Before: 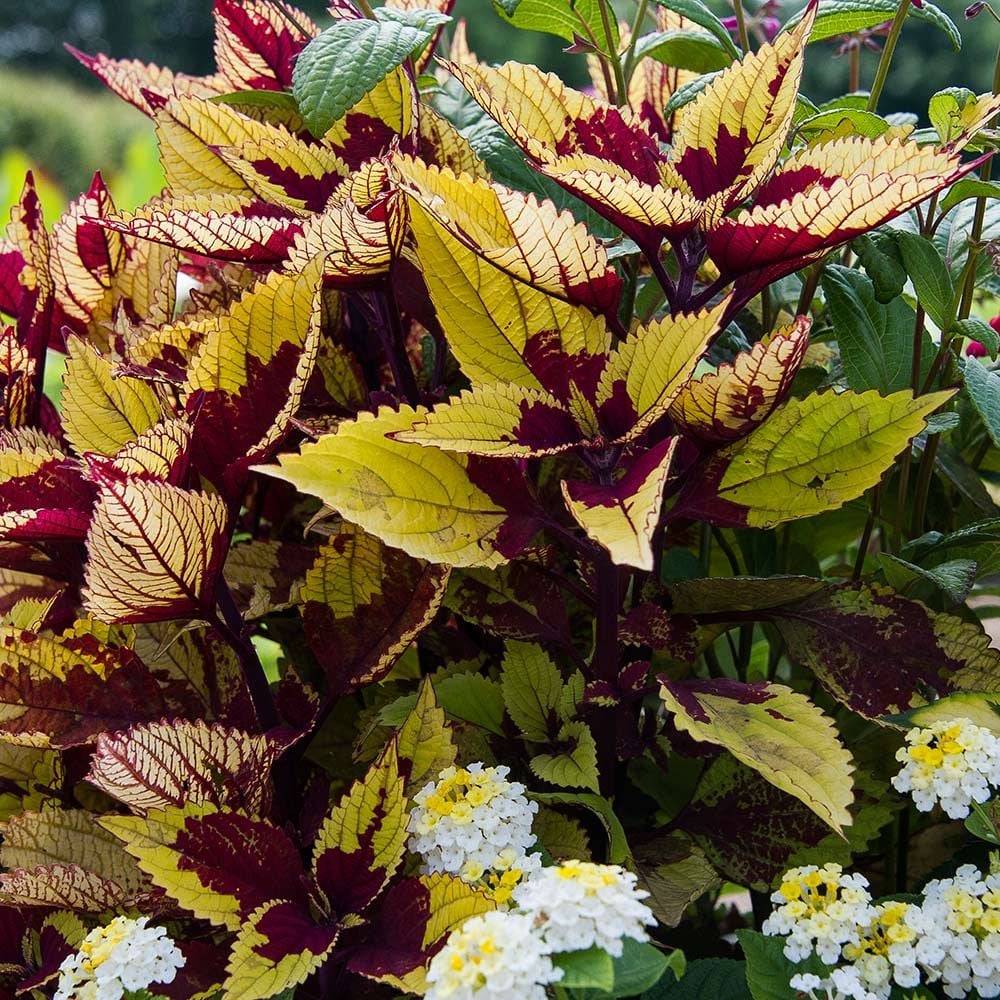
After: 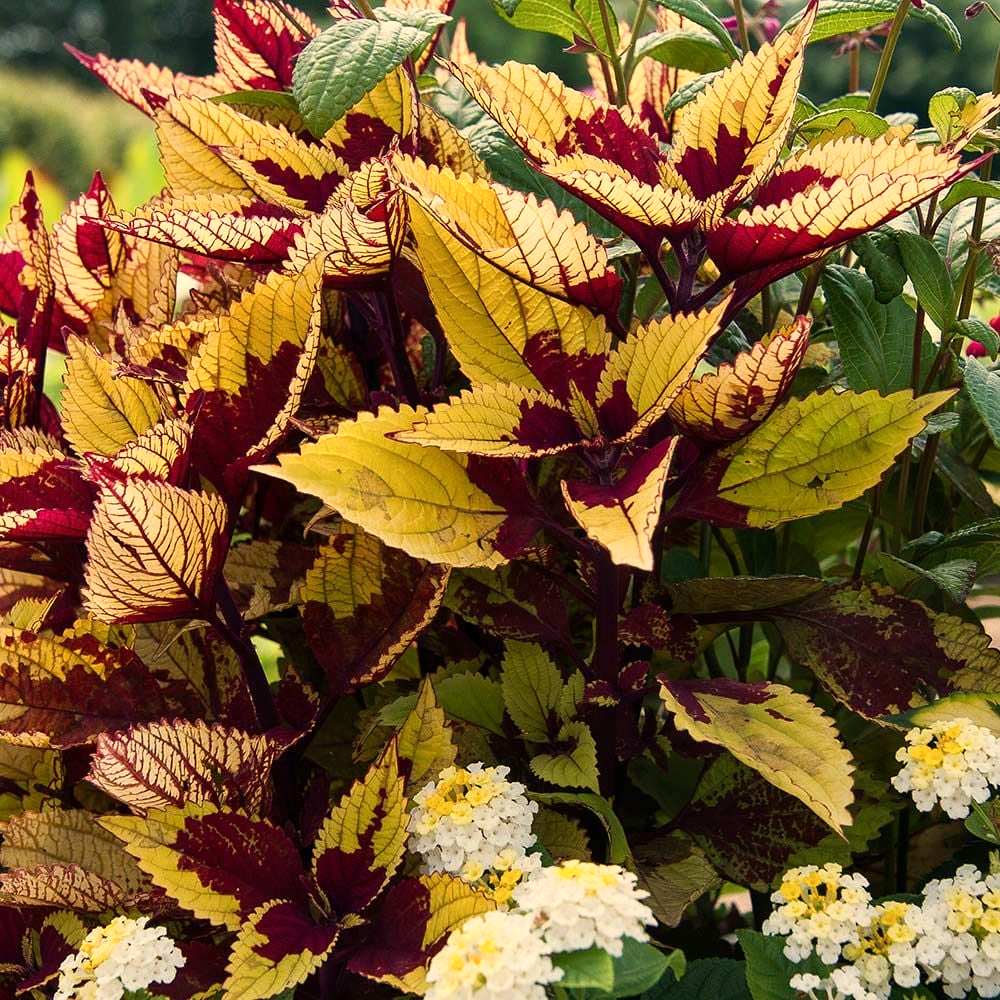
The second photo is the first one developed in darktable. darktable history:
white balance: red 1.138, green 0.996, blue 0.812
shadows and highlights: shadows 0, highlights 40
